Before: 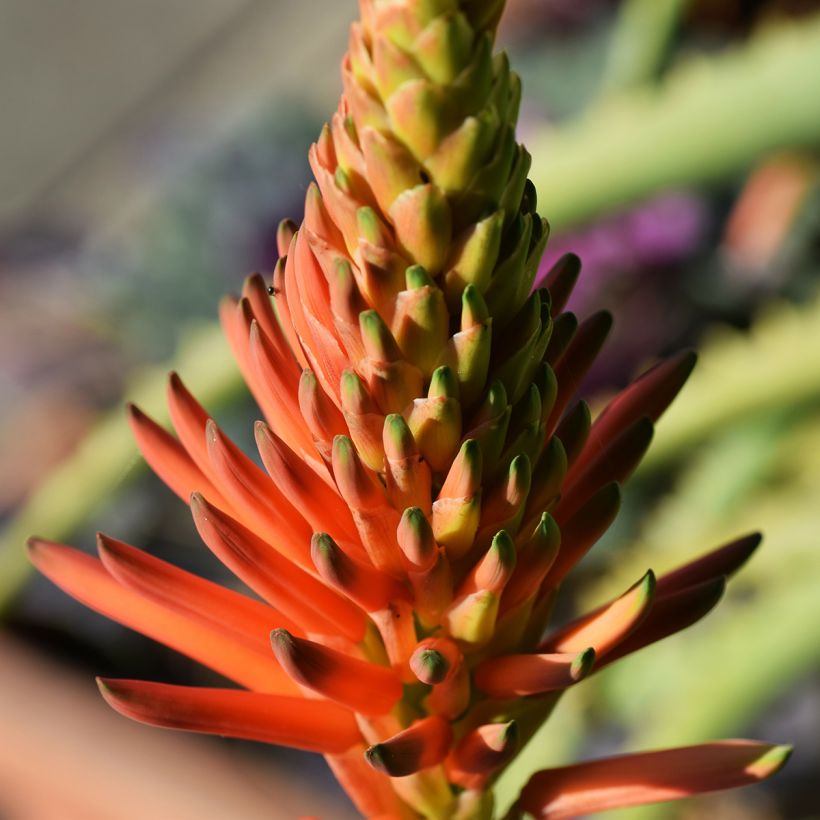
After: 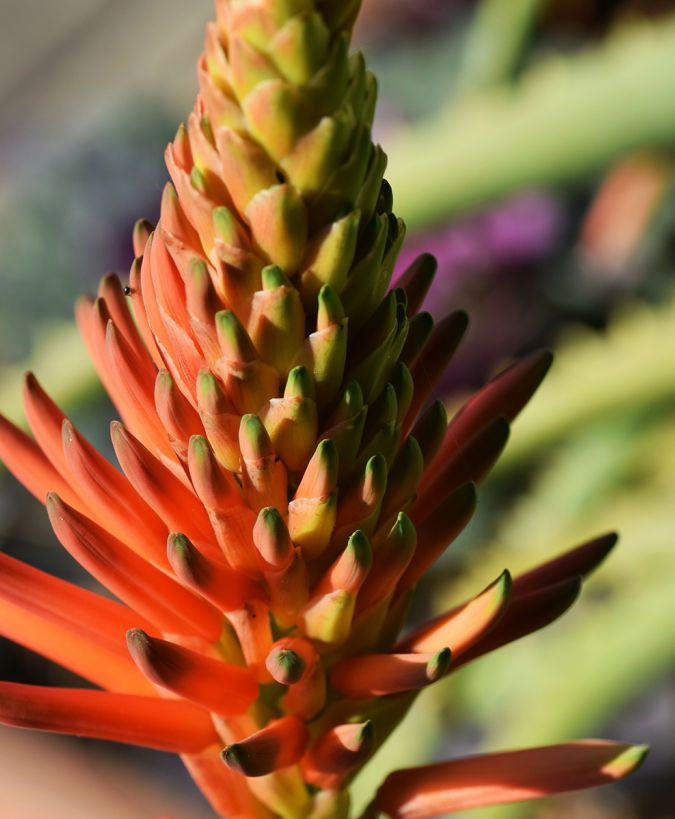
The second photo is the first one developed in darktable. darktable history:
crop: left 17.582%, bottom 0.031%
tone curve: curves: ch0 [(0, 0) (0.003, 0.003) (0.011, 0.011) (0.025, 0.025) (0.044, 0.044) (0.069, 0.069) (0.1, 0.099) (0.136, 0.135) (0.177, 0.176) (0.224, 0.223) (0.277, 0.275) (0.335, 0.333) (0.399, 0.396) (0.468, 0.465) (0.543, 0.546) (0.623, 0.625) (0.709, 0.711) (0.801, 0.802) (0.898, 0.898) (1, 1)], preserve colors none
